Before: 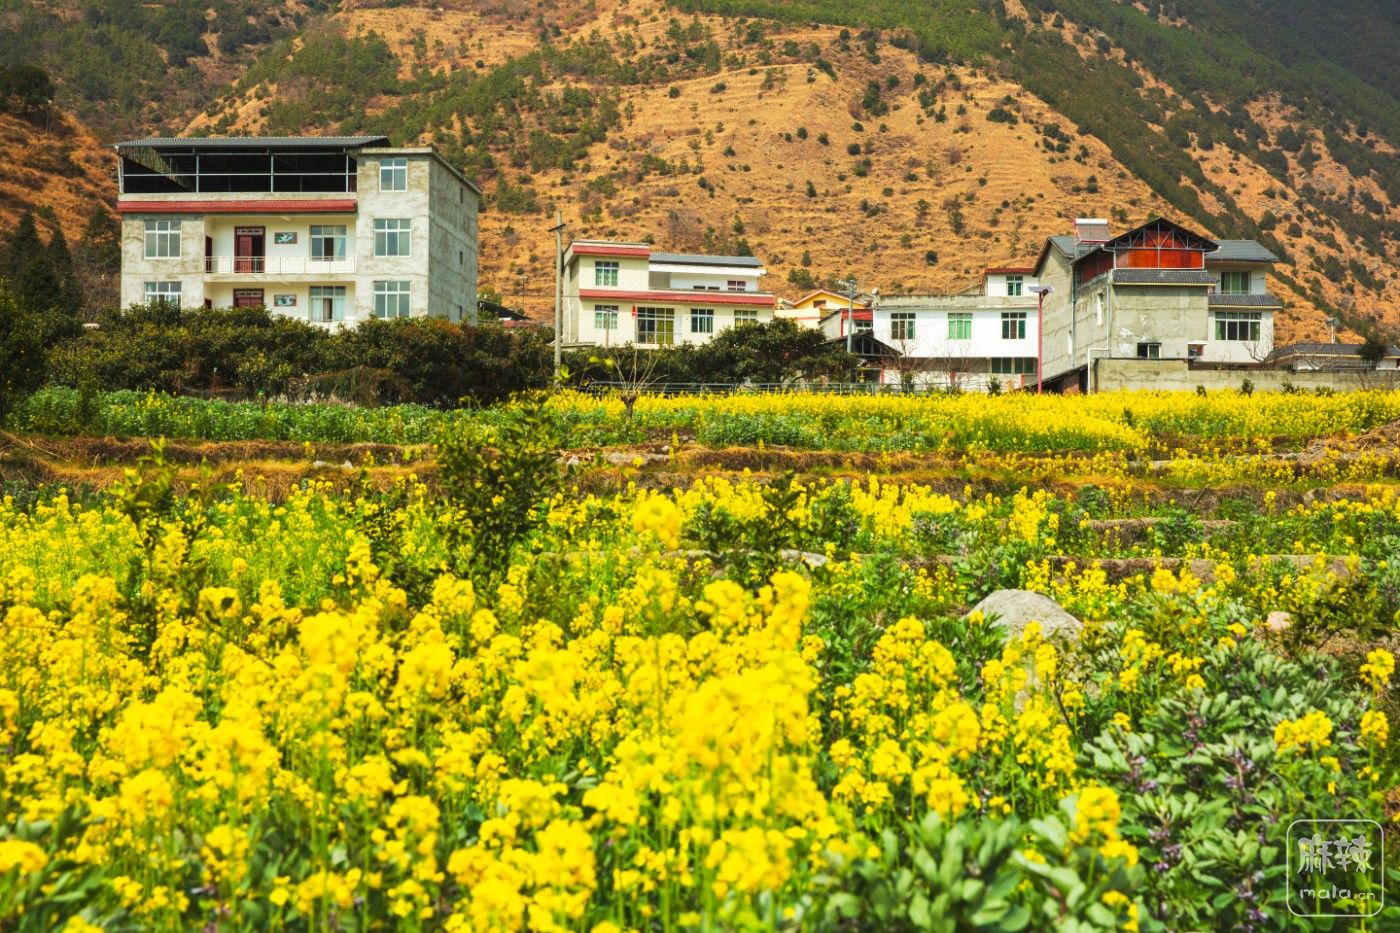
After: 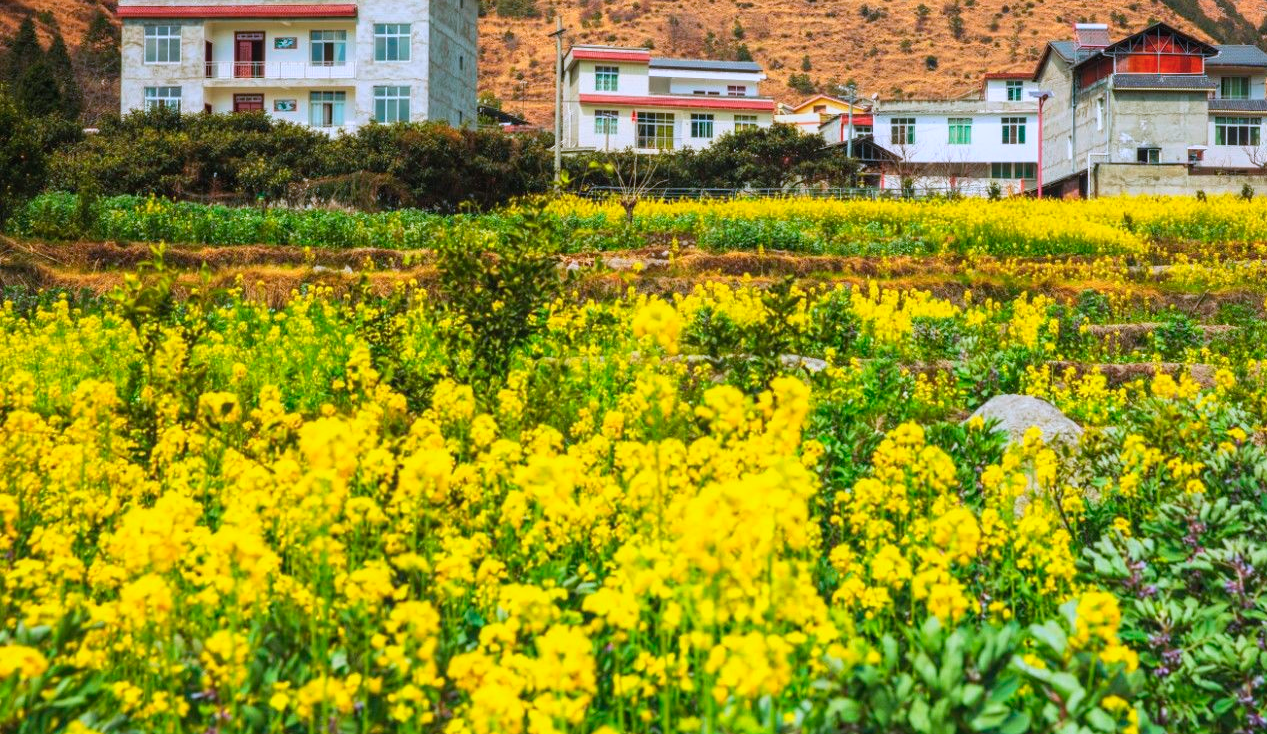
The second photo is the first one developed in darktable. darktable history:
local contrast: detail 110%
exposure: compensate highlight preservation false
crop: top 20.916%, right 9.437%, bottom 0.316%
color calibration: output R [0.999, 0.026, -0.11, 0], output G [-0.019, 1.037, -0.099, 0], output B [0.022, -0.023, 0.902, 0], illuminant custom, x 0.367, y 0.392, temperature 4437.75 K, clip negative RGB from gamut false
white balance: red 0.976, blue 1.04
